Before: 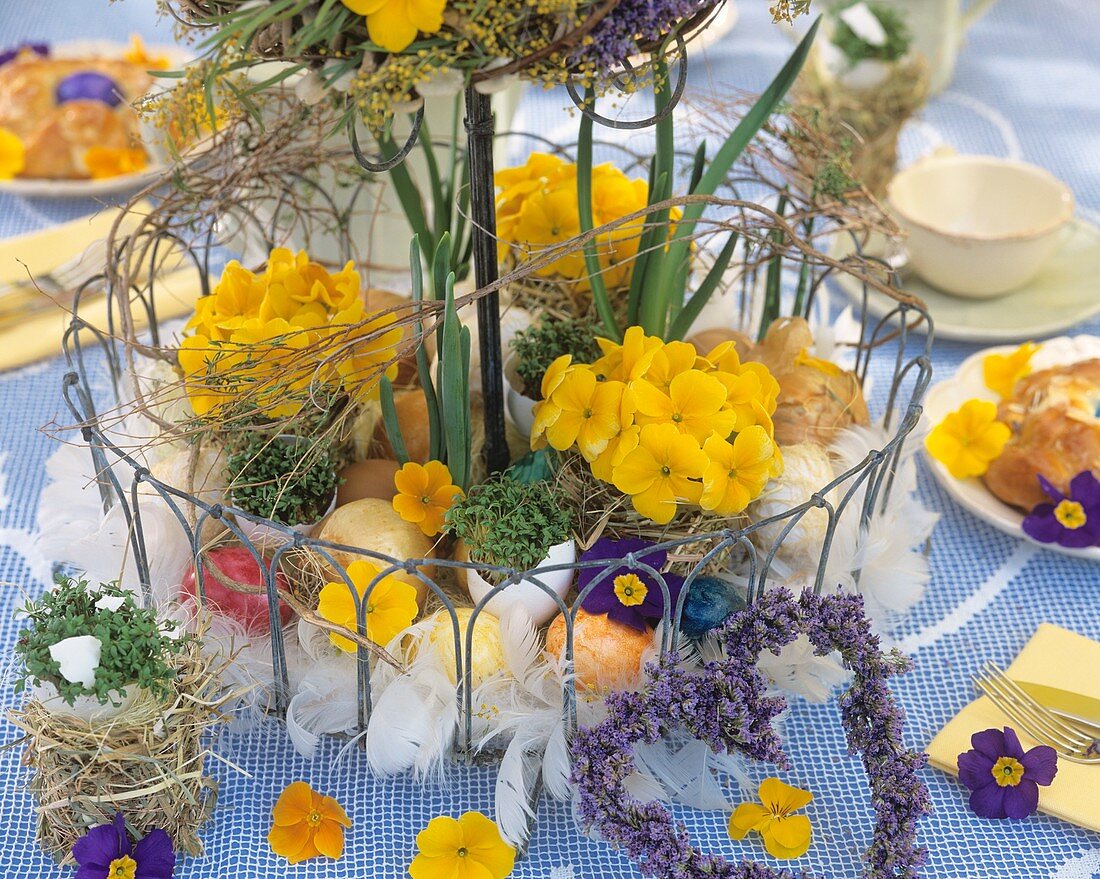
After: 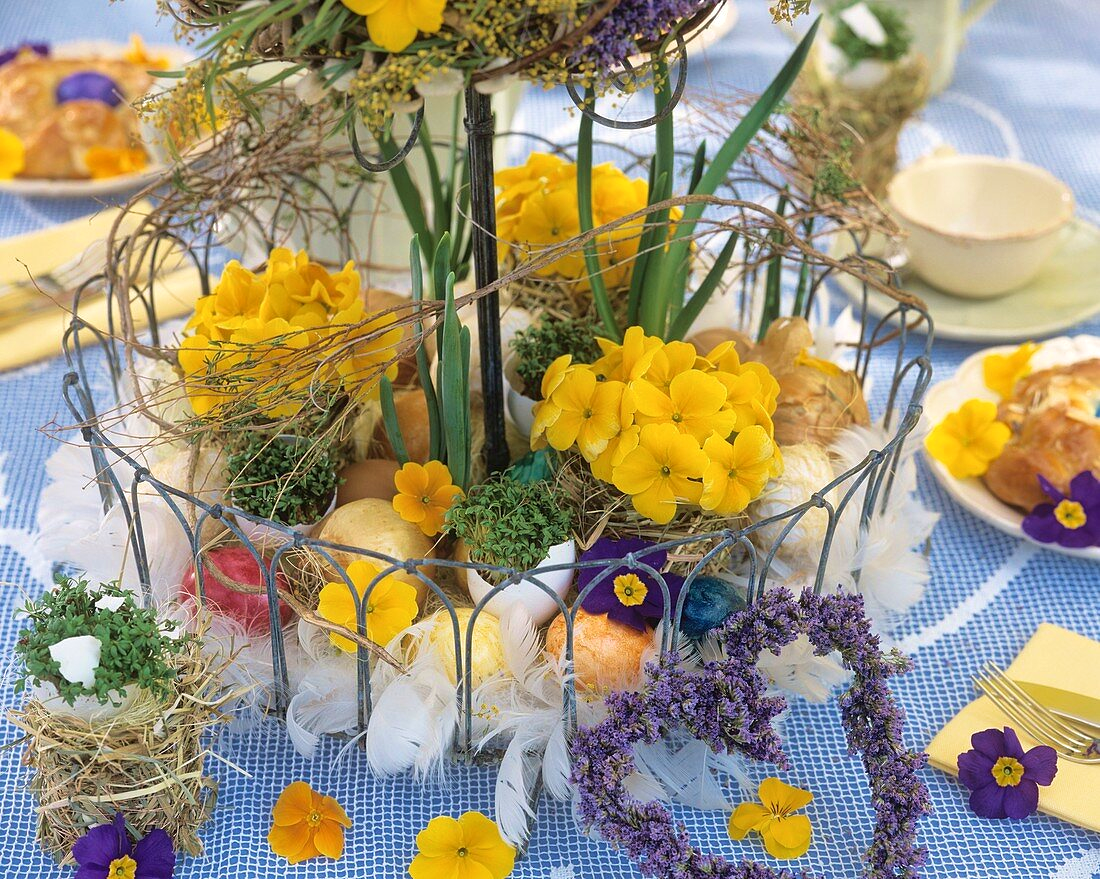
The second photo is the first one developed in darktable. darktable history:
velvia: on, module defaults
local contrast: mode bilateral grid, contrast 20, coarseness 50, detail 120%, midtone range 0.2
